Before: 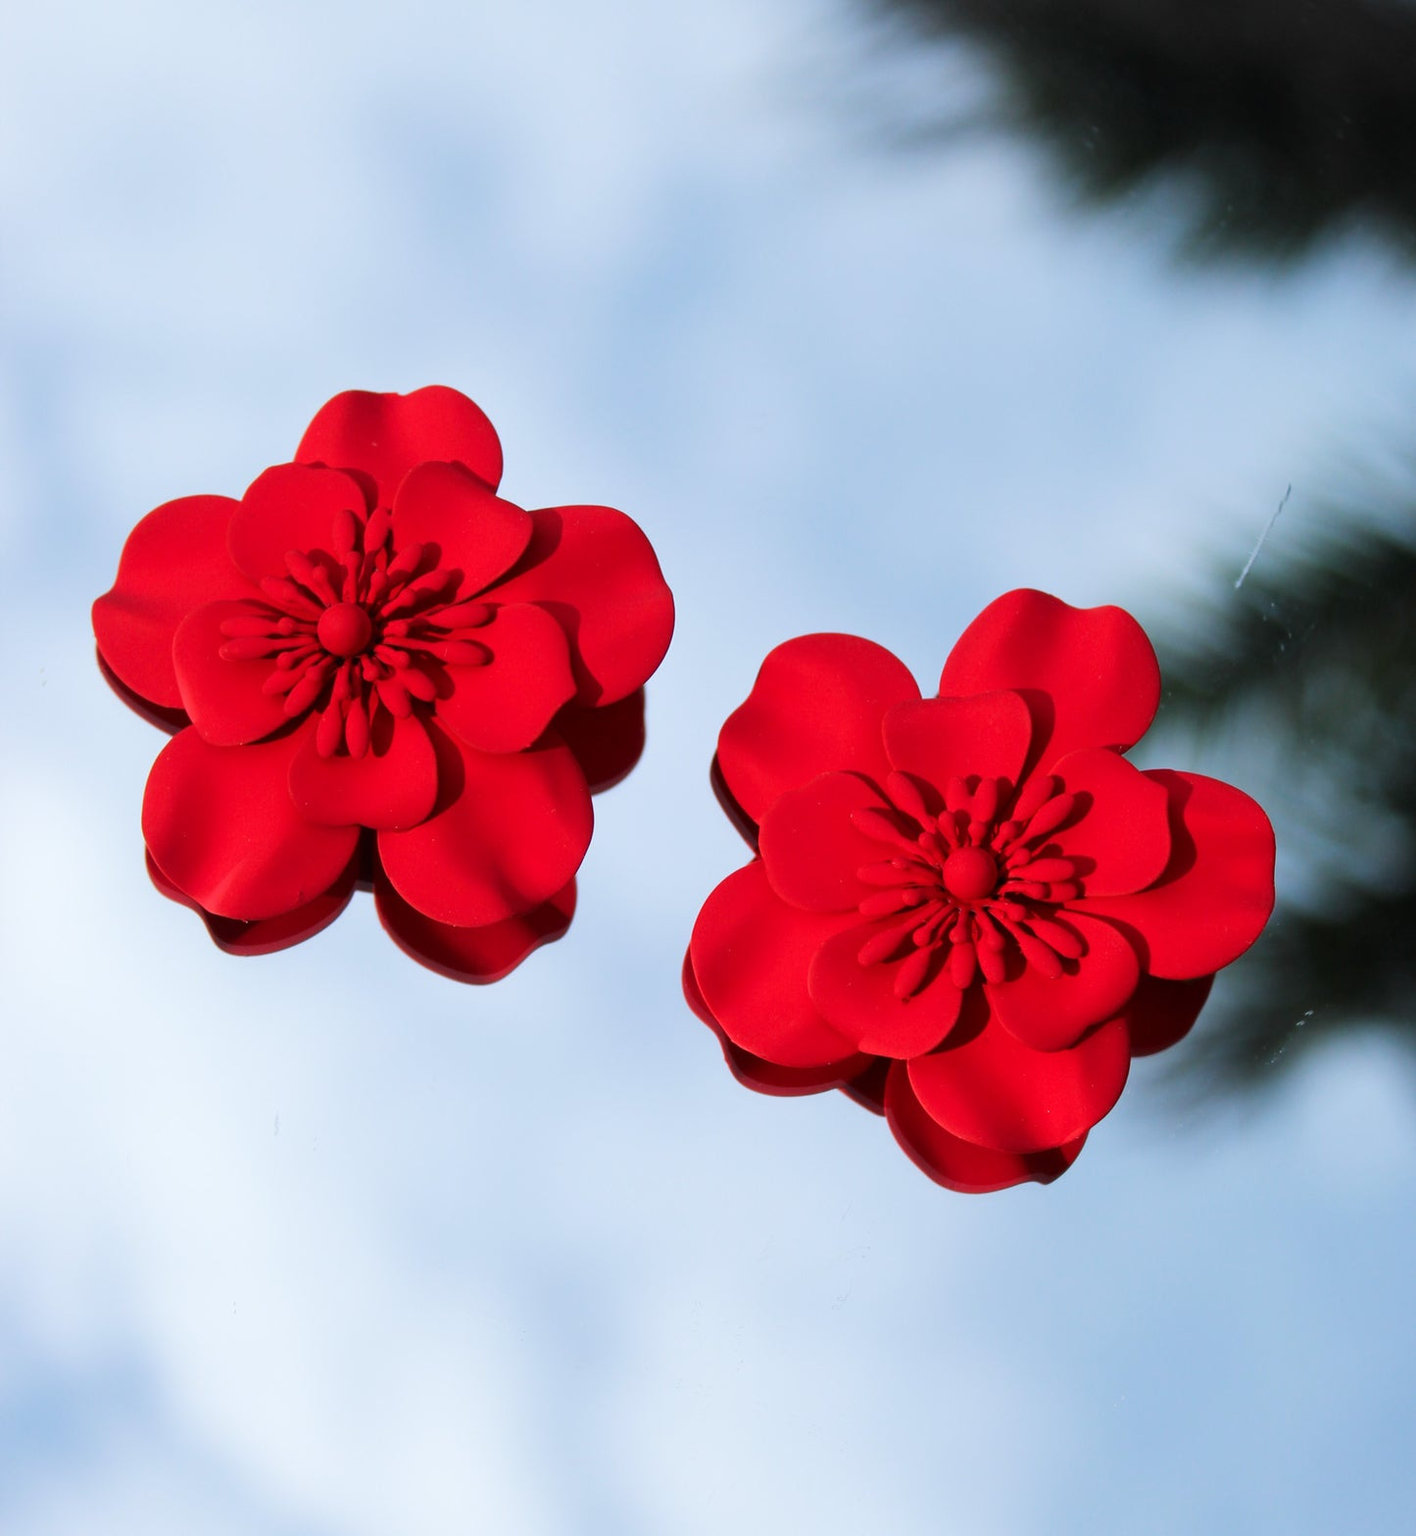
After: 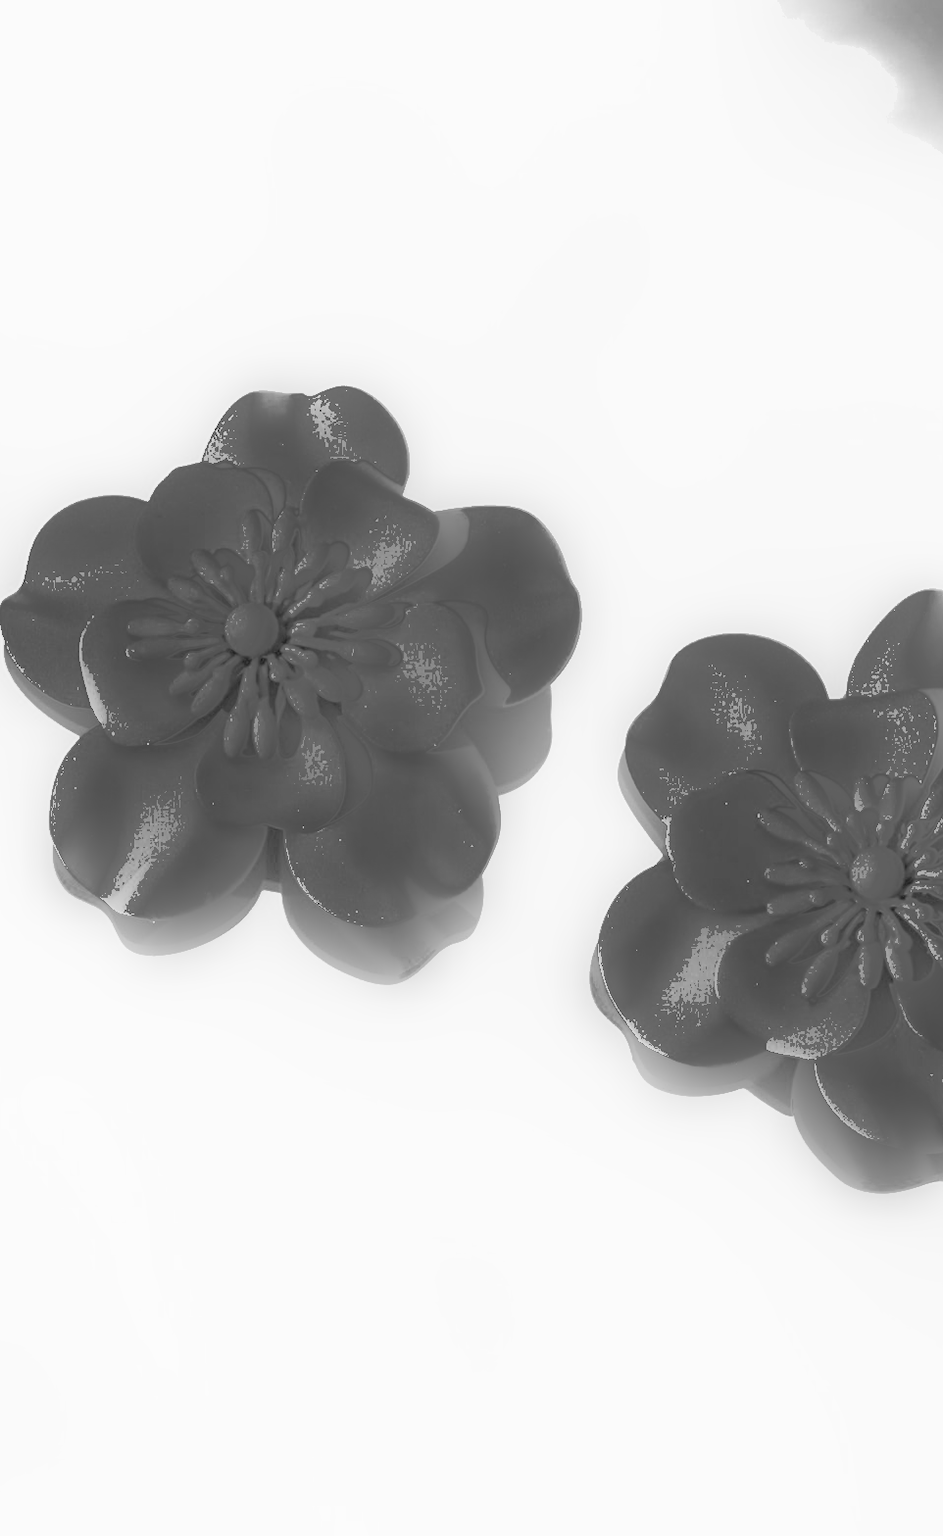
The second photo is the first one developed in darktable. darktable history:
bloom: size 16%, threshold 98%, strength 20%
exposure: black level correction 0, exposure 2.327 EV, compensate exposure bias true, compensate highlight preservation false
color balance rgb: perceptual saturation grading › global saturation 10%, global vibrance 20%
shadows and highlights: on, module defaults
color zones: curves: ch0 [(0, 0.425) (0.143, 0.422) (0.286, 0.42) (0.429, 0.419) (0.571, 0.419) (0.714, 0.42) (0.857, 0.422) (1, 0.425)]
crop and rotate: left 6.617%, right 26.717%
sharpen: on, module defaults
monochrome: a 16.06, b 15.48, size 1
